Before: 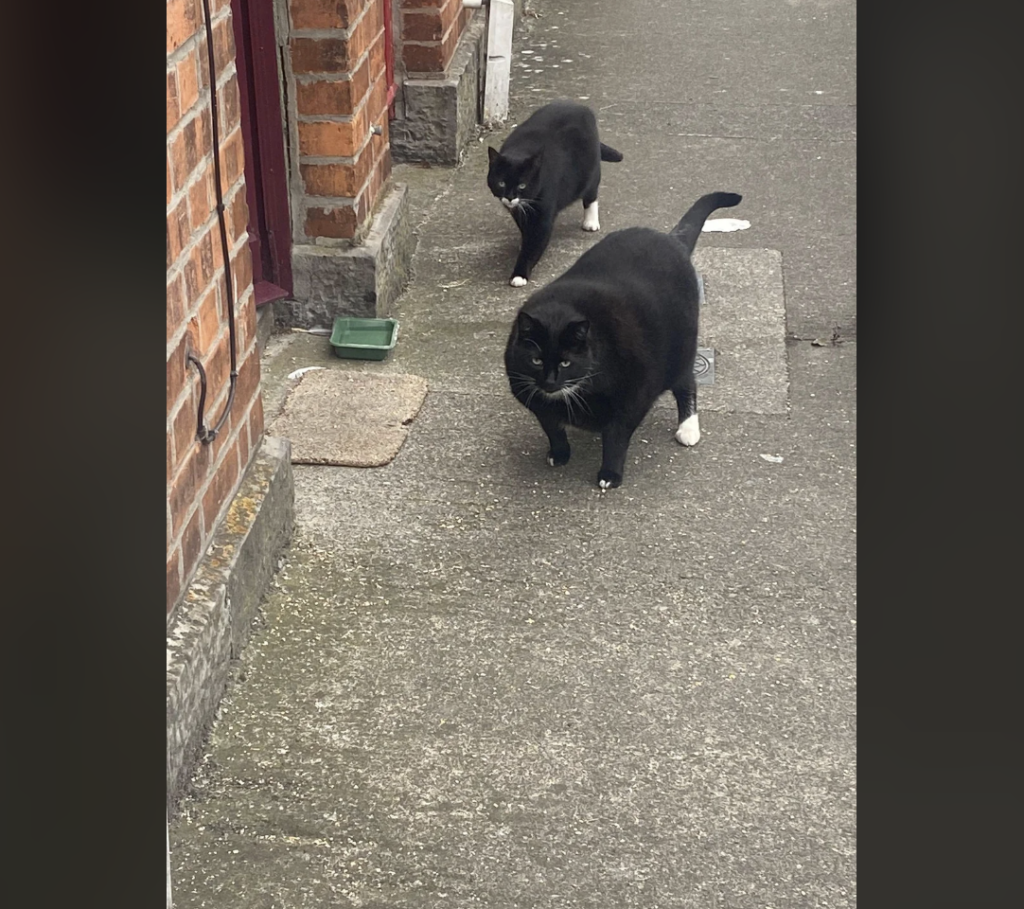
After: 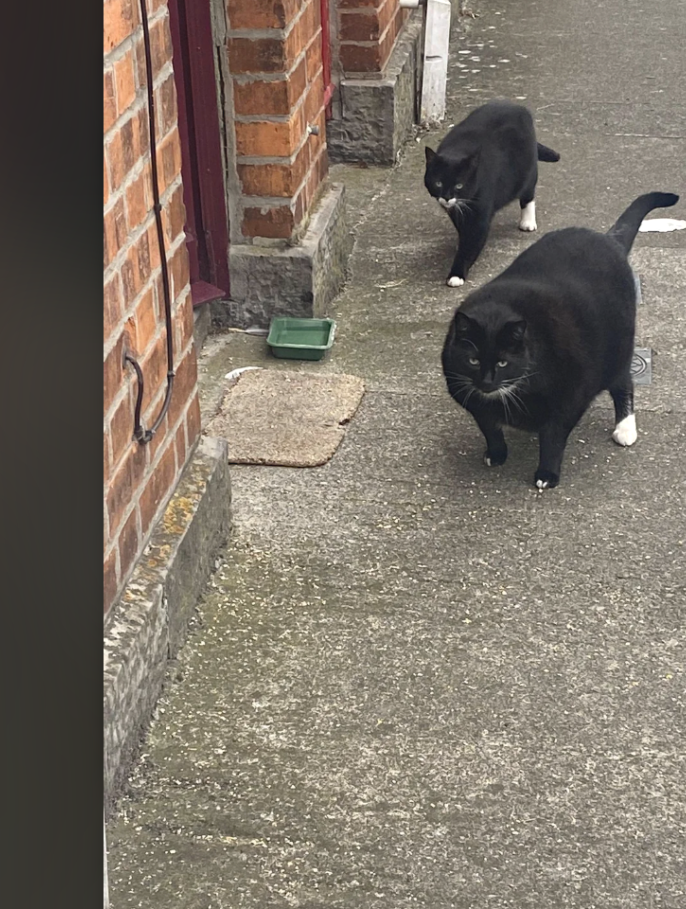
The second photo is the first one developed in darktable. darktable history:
crop and rotate: left 6.169%, right 26.821%
haze removal: compatibility mode true, adaptive false
shadows and highlights: soften with gaussian
color balance rgb: highlights gain › chroma 0.179%, highlights gain › hue 331.25°, global offset › luminance 0.773%, perceptual saturation grading › global saturation 4.278%
